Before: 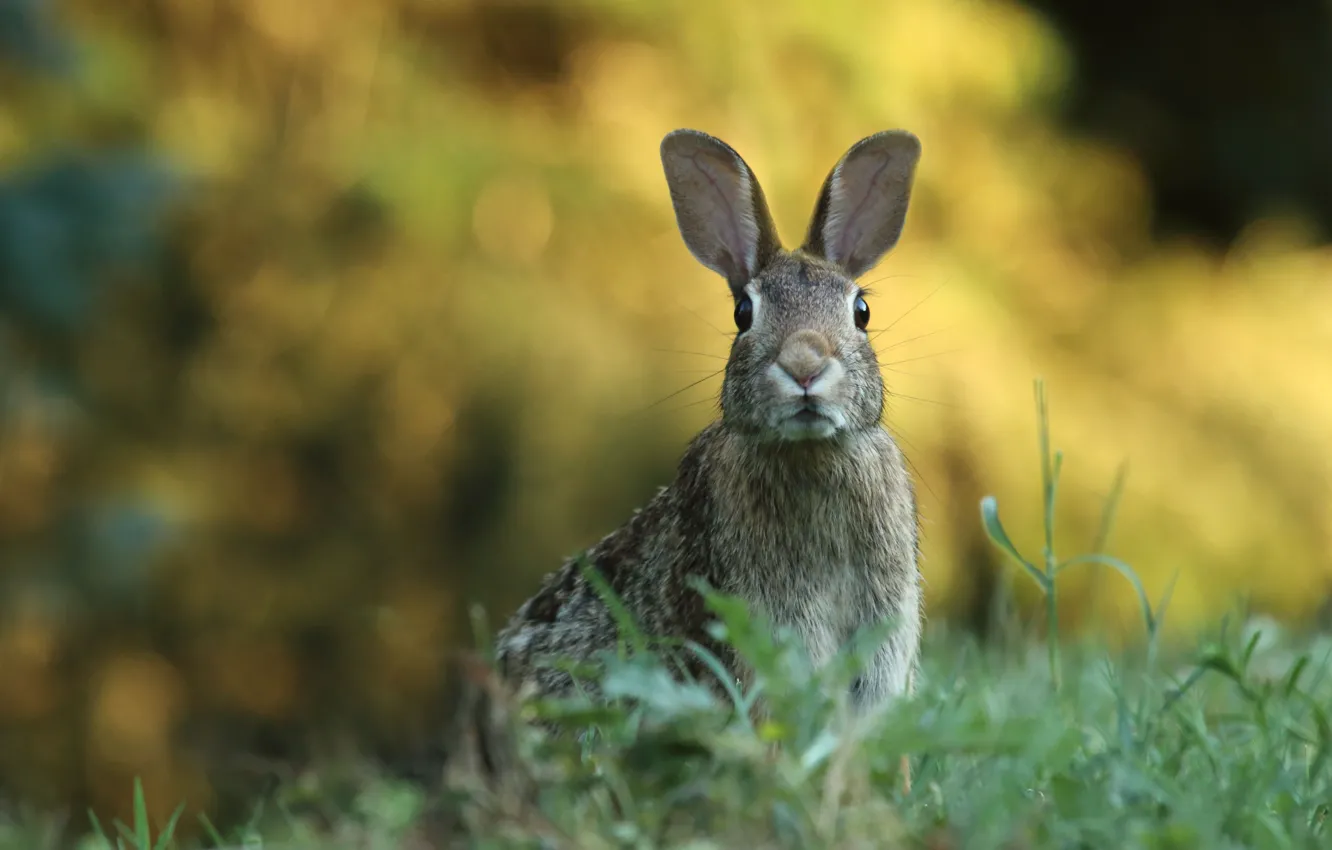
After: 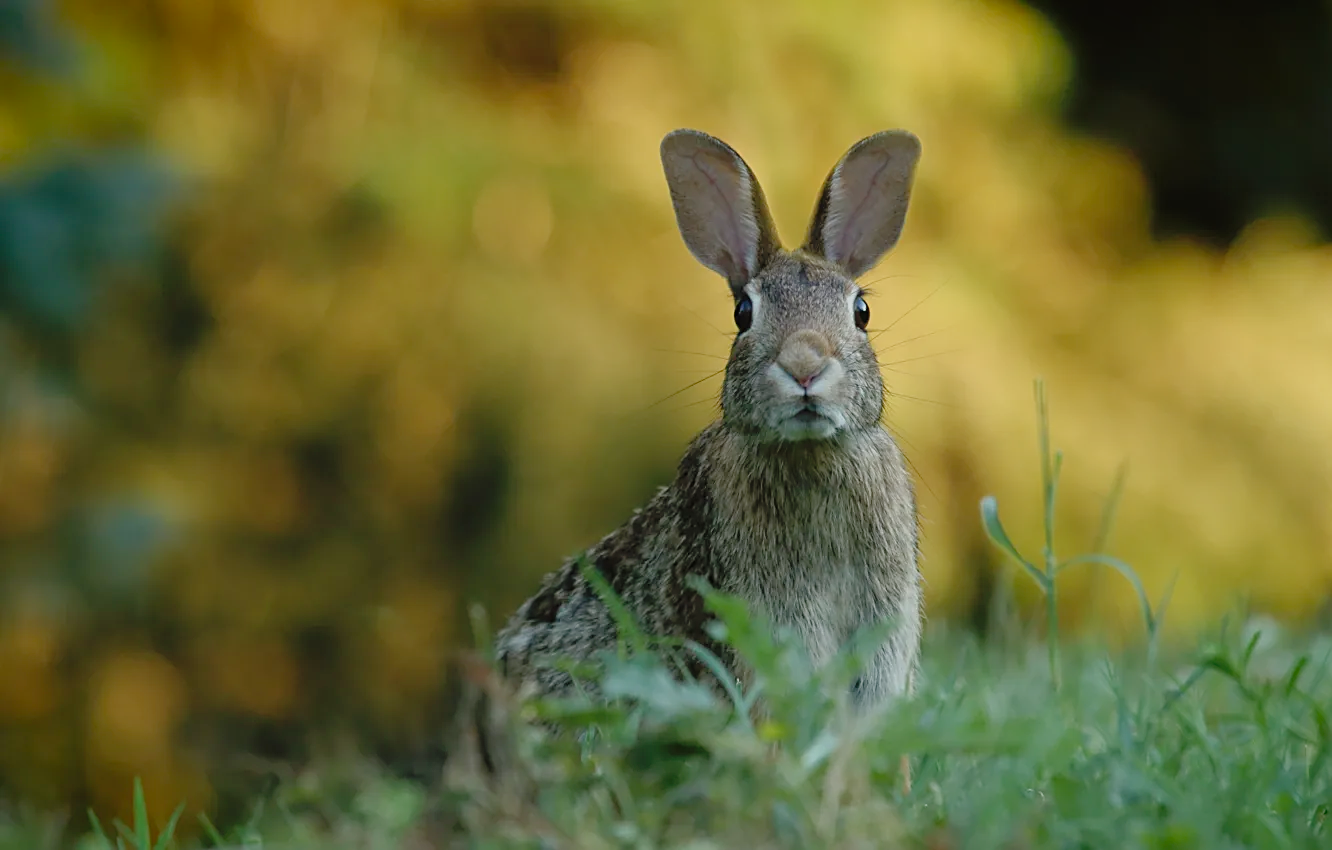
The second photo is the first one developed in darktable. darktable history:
vignetting: fall-off start 99.55%, fall-off radius 64.96%, saturation 0.379, automatic ratio true
tone equalizer: -8 EV 0.27 EV, -7 EV 0.414 EV, -6 EV 0.414 EV, -5 EV 0.271 EV, -3 EV -0.284 EV, -2 EV -0.427 EV, -1 EV -0.418 EV, +0 EV -0.229 EV, edges refinement/feathering 500, mask exposure compensation -1.57 EV, preserve details no
sharpen: on, module defaults
tone curve: curves: ch0 [(0, 0.009) (0.105, 0.069) (0.195, 0.154) (0.289, 0.278) (0.384, 0.391) (0.513, 0.53) (0.66, 0.667) (0.895, 0.863) (1, 0.919)]; ch1 [(0, 0) (0.161, 0.092) (0.35, 0.33) (0.403, 0.395) (0.456, 0.469) (0.502, 0.499) (0.519, 0.514) (0.576, 0.587) (0.642, 0.645) (0.701, 0.742) (1, 0.942)]; ch2 [(0, 0) (0.371, 0.362) (0.437, 0.437) (0.501, 0.5) (0.53, 0.528) (0.569, 0.551) (0.619, 0.58) (0.883, 0.752) (1, 0.929)], preserve colors none
